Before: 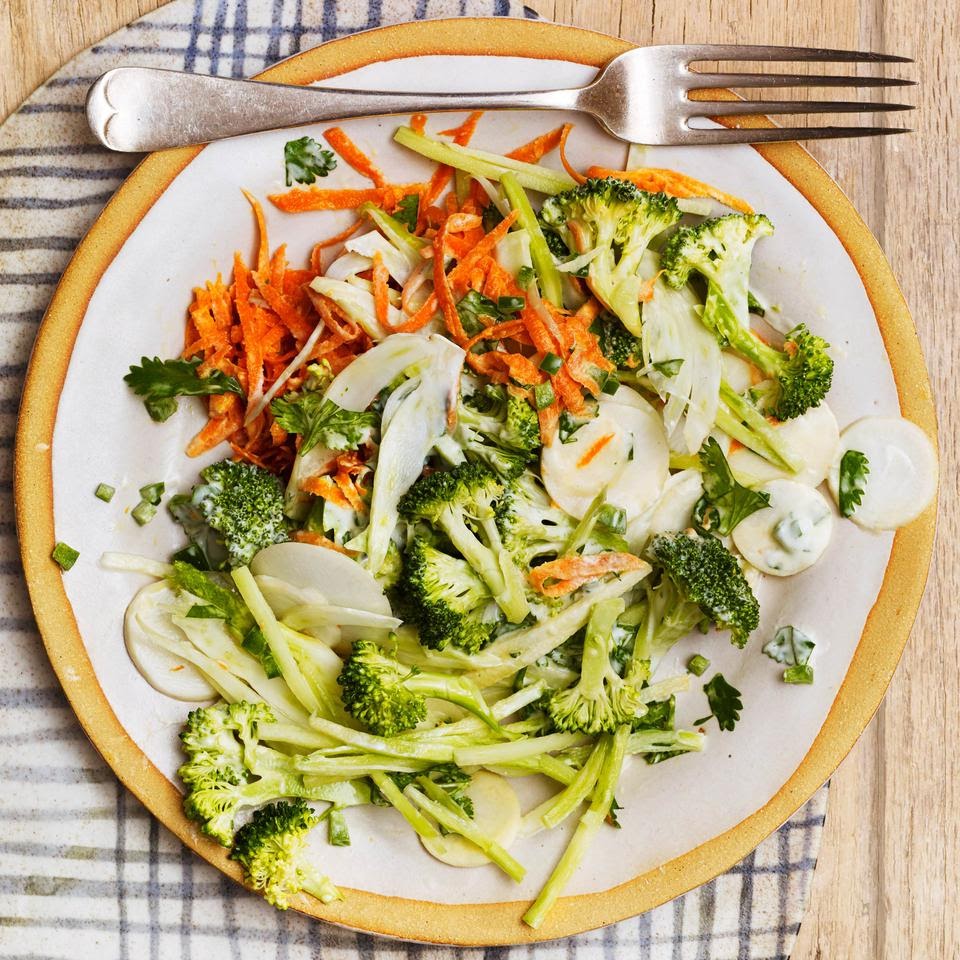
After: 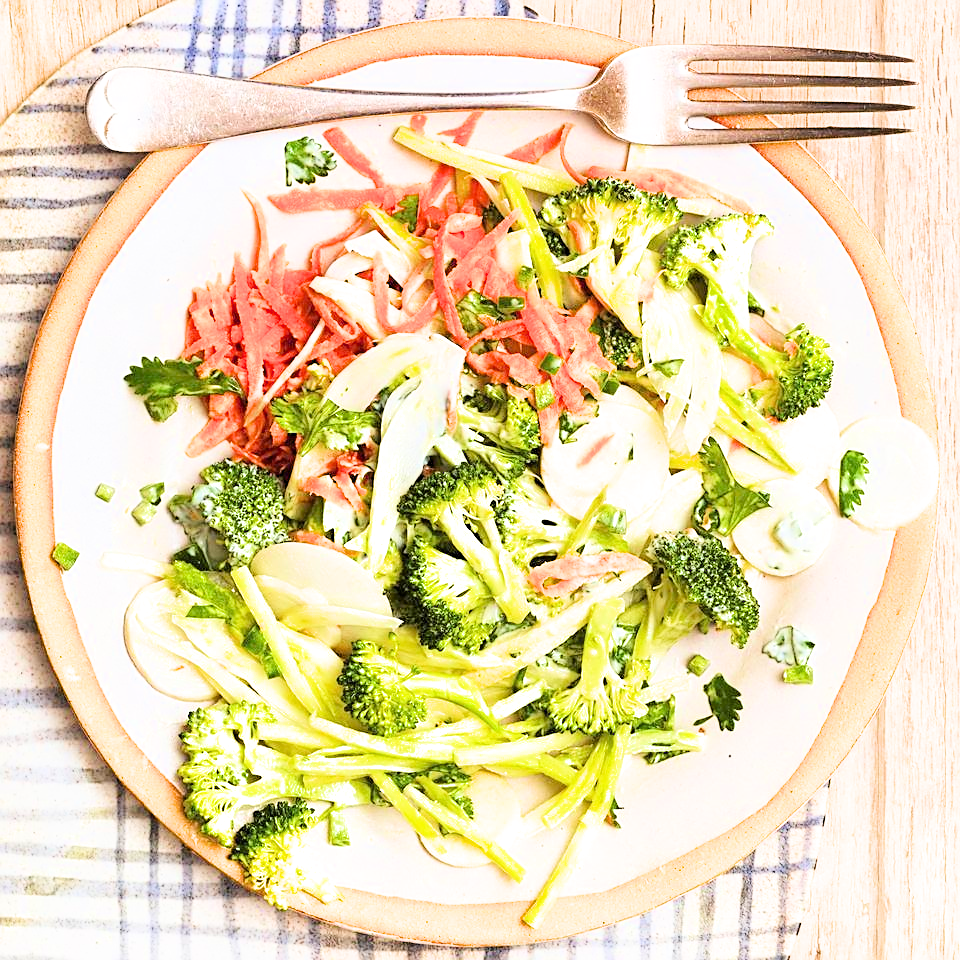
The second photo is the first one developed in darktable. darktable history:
filmic rgb: black relative exposure -7.65 EV, white relative exposure 4.56 EV, hardness 3.61, color science v6 (2022)
exposure: exposure 2.028 EV, compensate exposure bias true, compensate highlight preservation false
sharpen: on, module defaults
